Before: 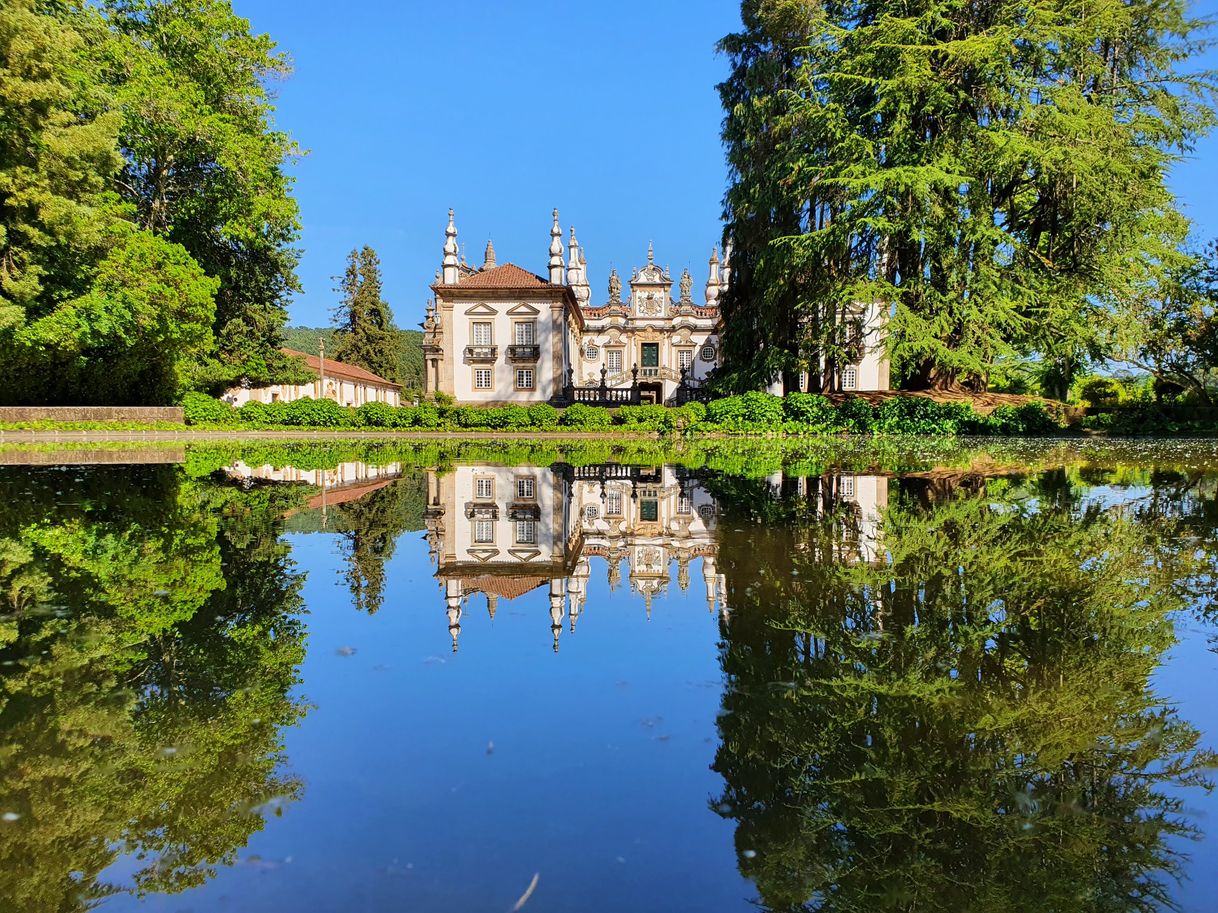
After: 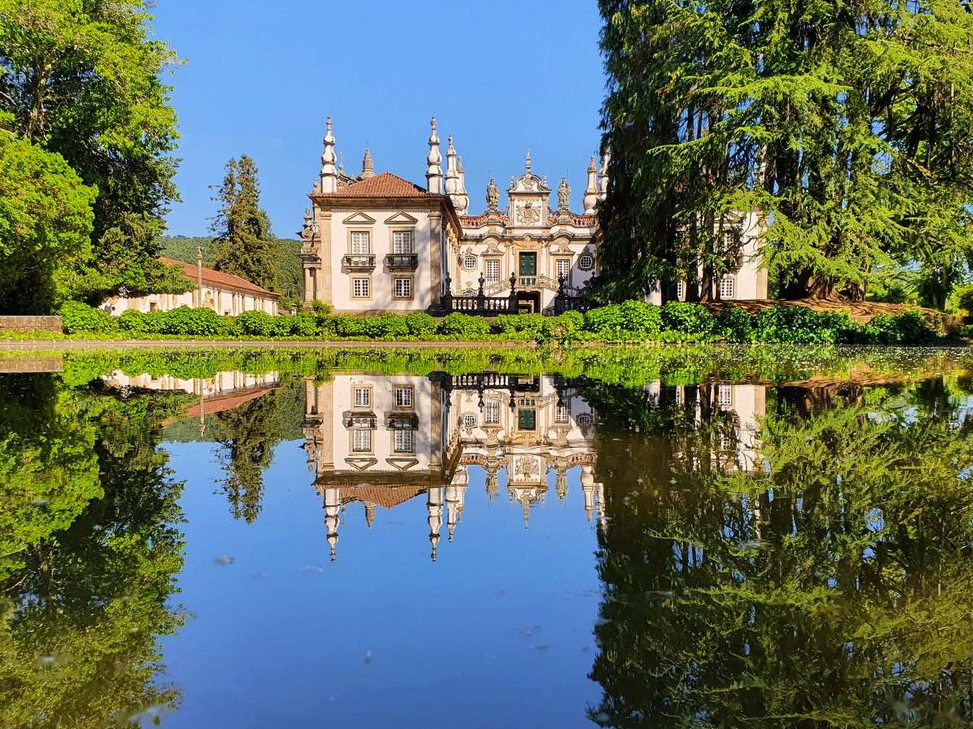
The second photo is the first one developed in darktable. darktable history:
crop and rotate: left 10.071%, top 10.071%, right 10.02%, bottom 10.02%
color correction: highlights a* 3.84, highlights b* 5.07
